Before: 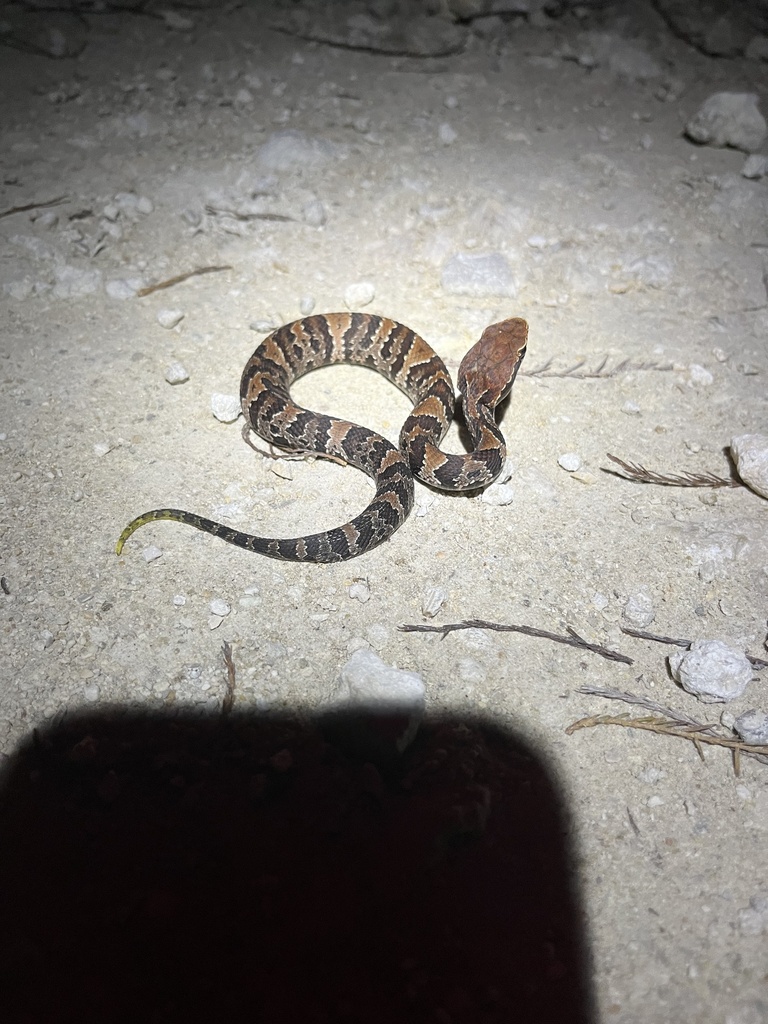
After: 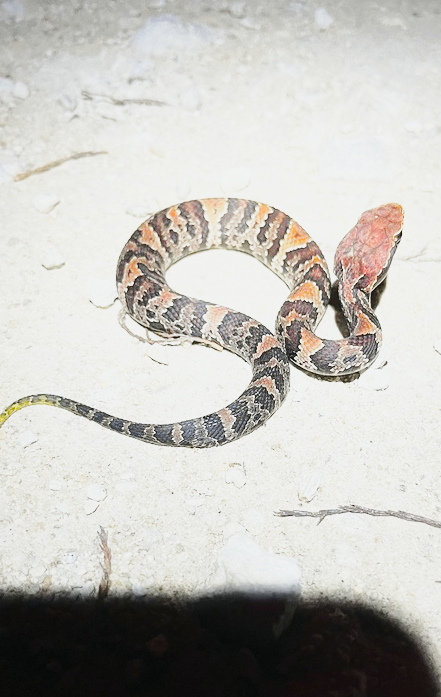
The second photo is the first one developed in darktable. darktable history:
tone curve: curves: ch0 [(0, 0) (0.23, 0.205) (0.486, 0.52) (0.822, 0.825) (0.994, 0.955)]; ch1 [(0, 0) (0.226, 0.261) (0.379, 0.442) (0.469, 0.472) (0.495, 0.495) (0.514, 0.504) (0.561, 0.568) (0.59, 0.612) (1, 1)]; ch2 [(0, 0) (0.269, 0.299) (0.459, 0.441) (0.498, 0.499) (0.523, 0.52) (0.586, 0.569) (0.635, 0.617) (0.659, 0.681) (0.718, 0.764) (1, 1)], color space Lab, independent channels, preserve colors none
base curve: curves: ch0 [(0, 0) (0.018, 0.026) (0.143, 0.37) (0.33, 0.731) (0.458, 0.853) (0.735, 0.965) (0.905, 0.986) (1, 1)], preserve colors none
crop: left 16.179%, top 11.313%, right 26.285%, bottom 20.593%
contrast equalizer: octaves 7, y [[0.5, 0.486, 0.447, 0.446, 0.489, 0.5], [0.5 ×6], [0.5 ×6], [0 ×6], [0 ×6]], mix 0.365
